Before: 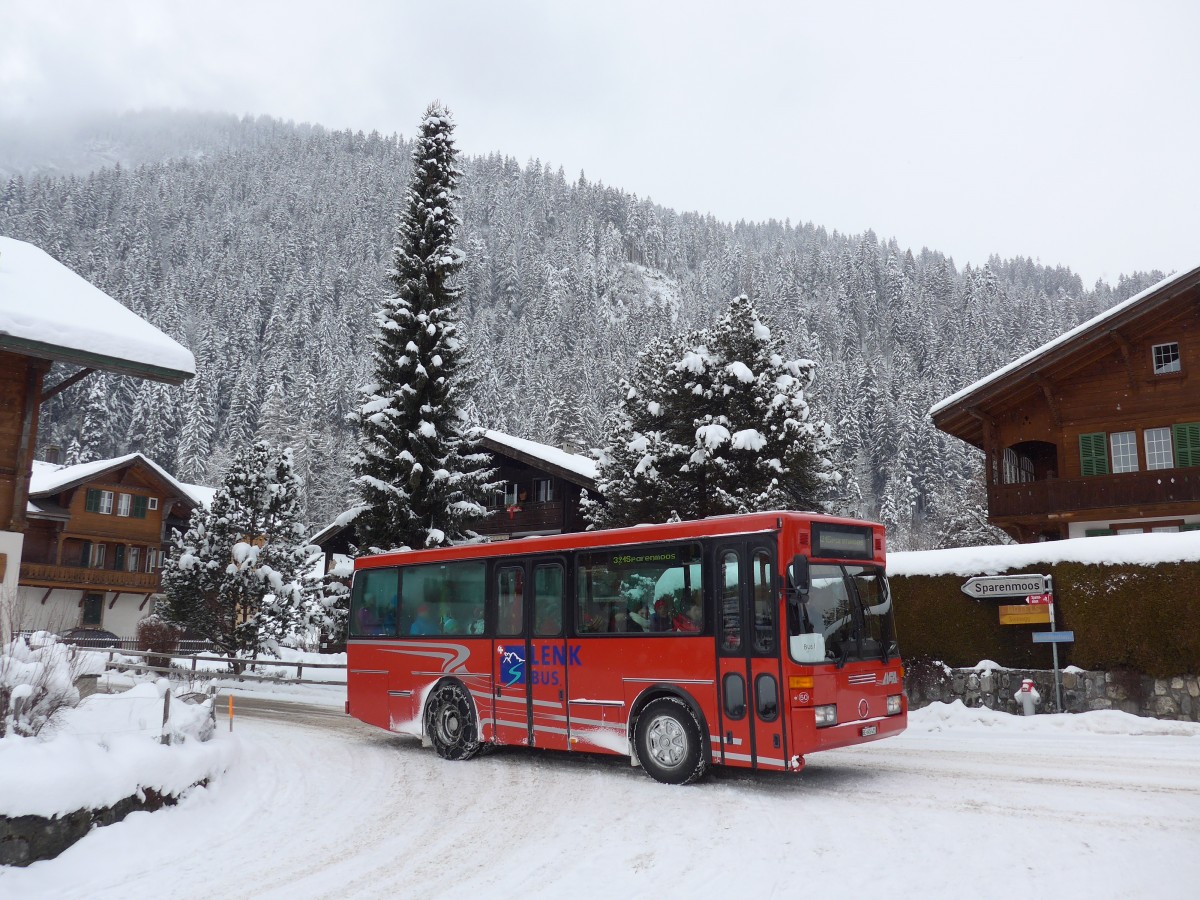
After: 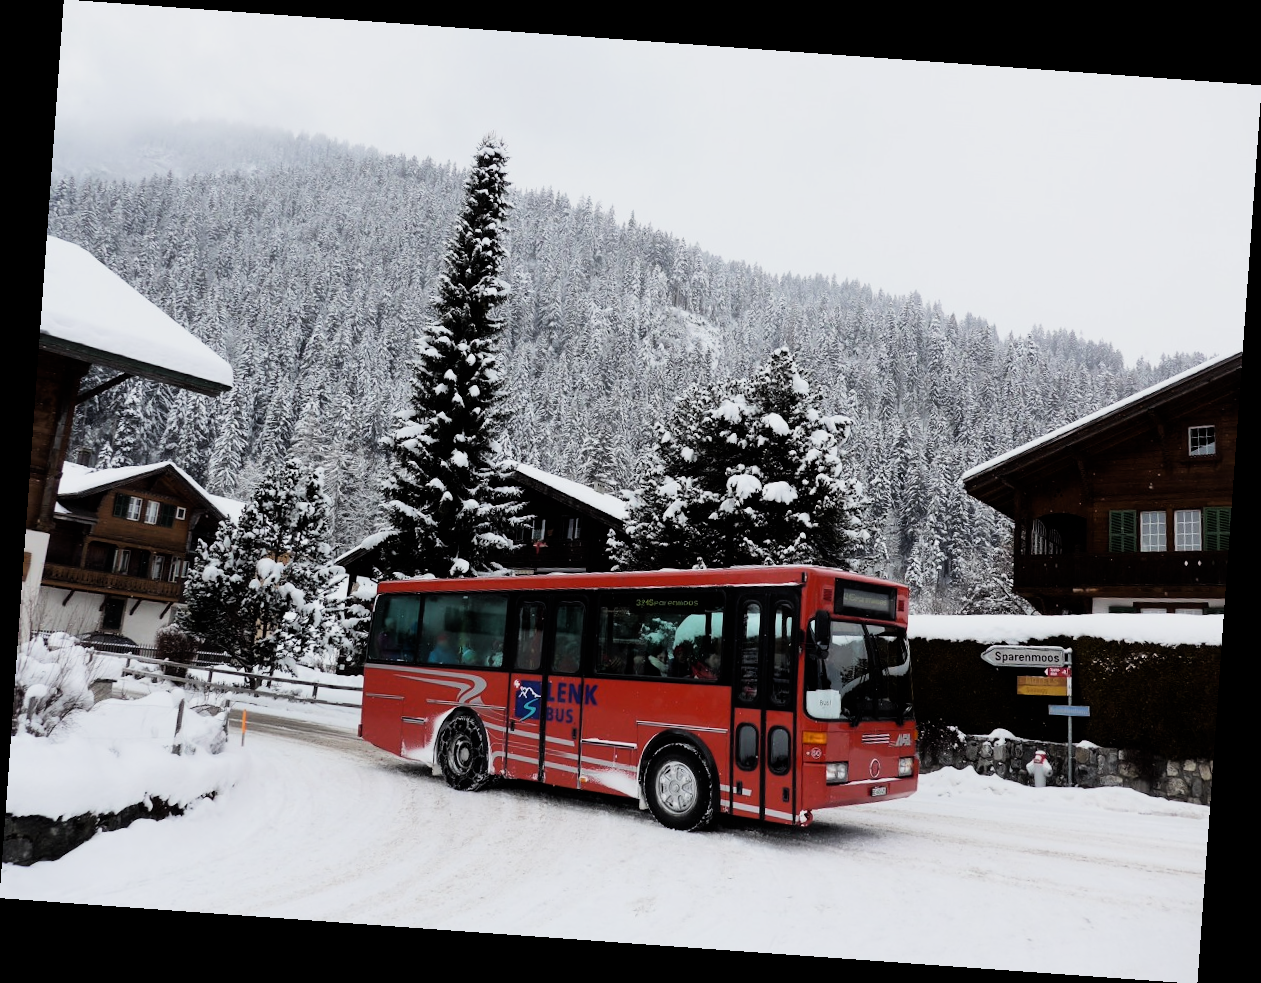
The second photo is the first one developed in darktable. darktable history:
rotate and perspective: rotation 4.1°, automatic cropping off
filmic rgb: black relative exposure -5 EV, white relative exposure 3.5 EV, hardness 3.19, contrast 1.5, highlights saturation mix -50%
